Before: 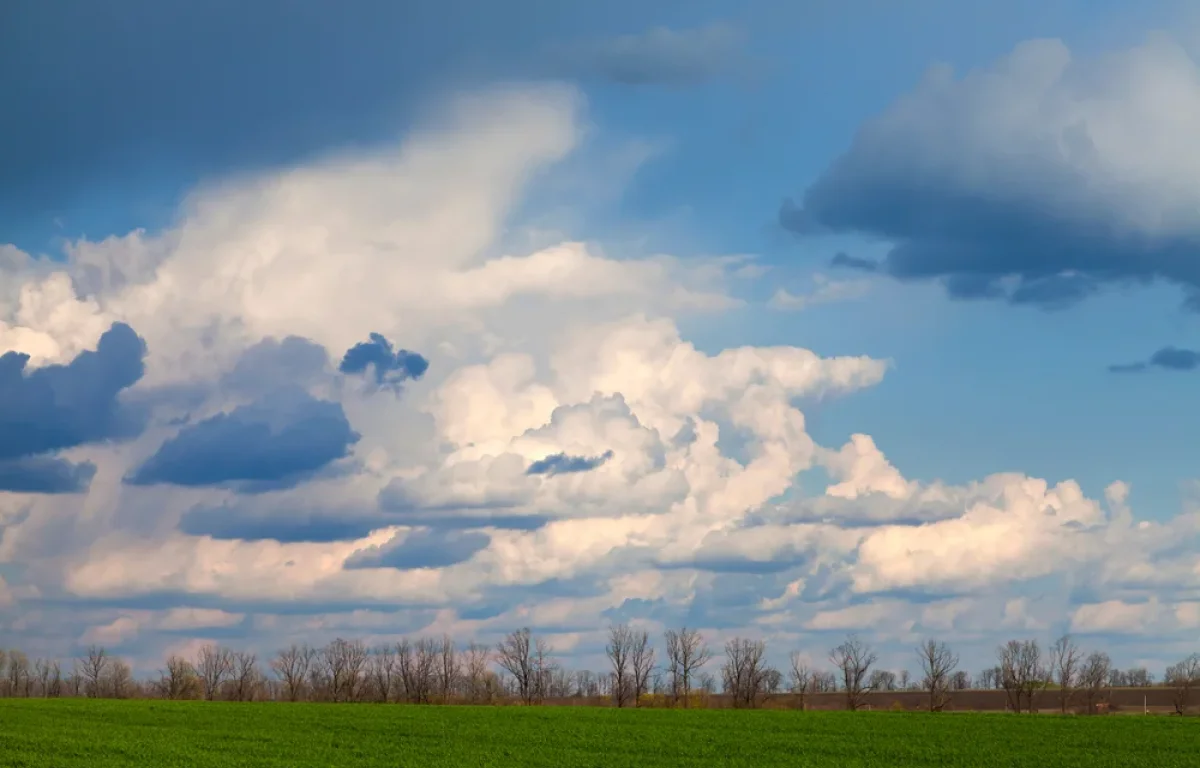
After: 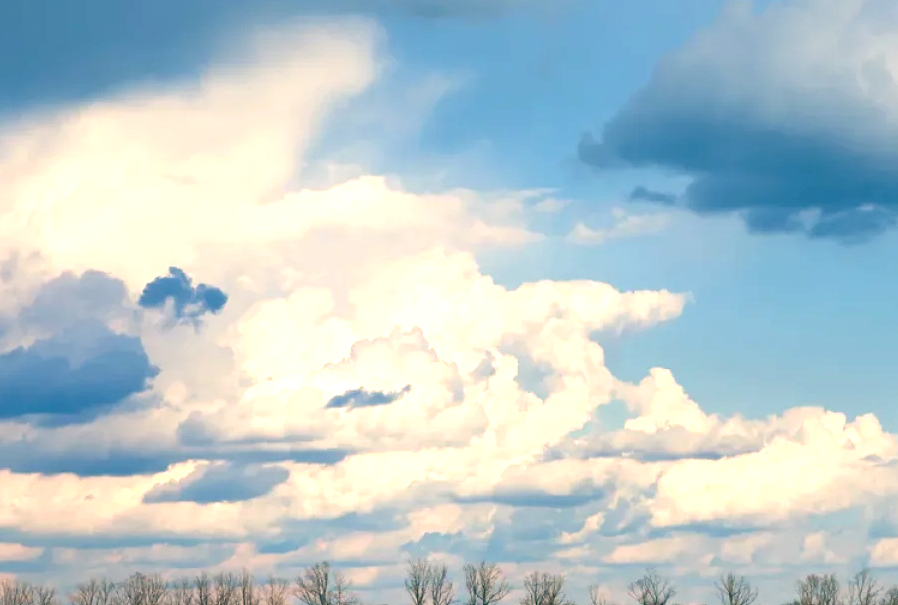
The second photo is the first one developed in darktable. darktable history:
color balance: lift [1.005, 0.99, 1.007, 1.01], gamma [1, 0.979, 1.011, 1.021], gain [0.923, 1.098, 1.025, 0.902], input saturation 90.45%, contrast 7.73%, output saturation 105.91%
exposure: exposure 0.722 EV, compensate highlight preservation false
crop: left 16.768%, top 8.653%, right 8.362%, bottom 12.485%
